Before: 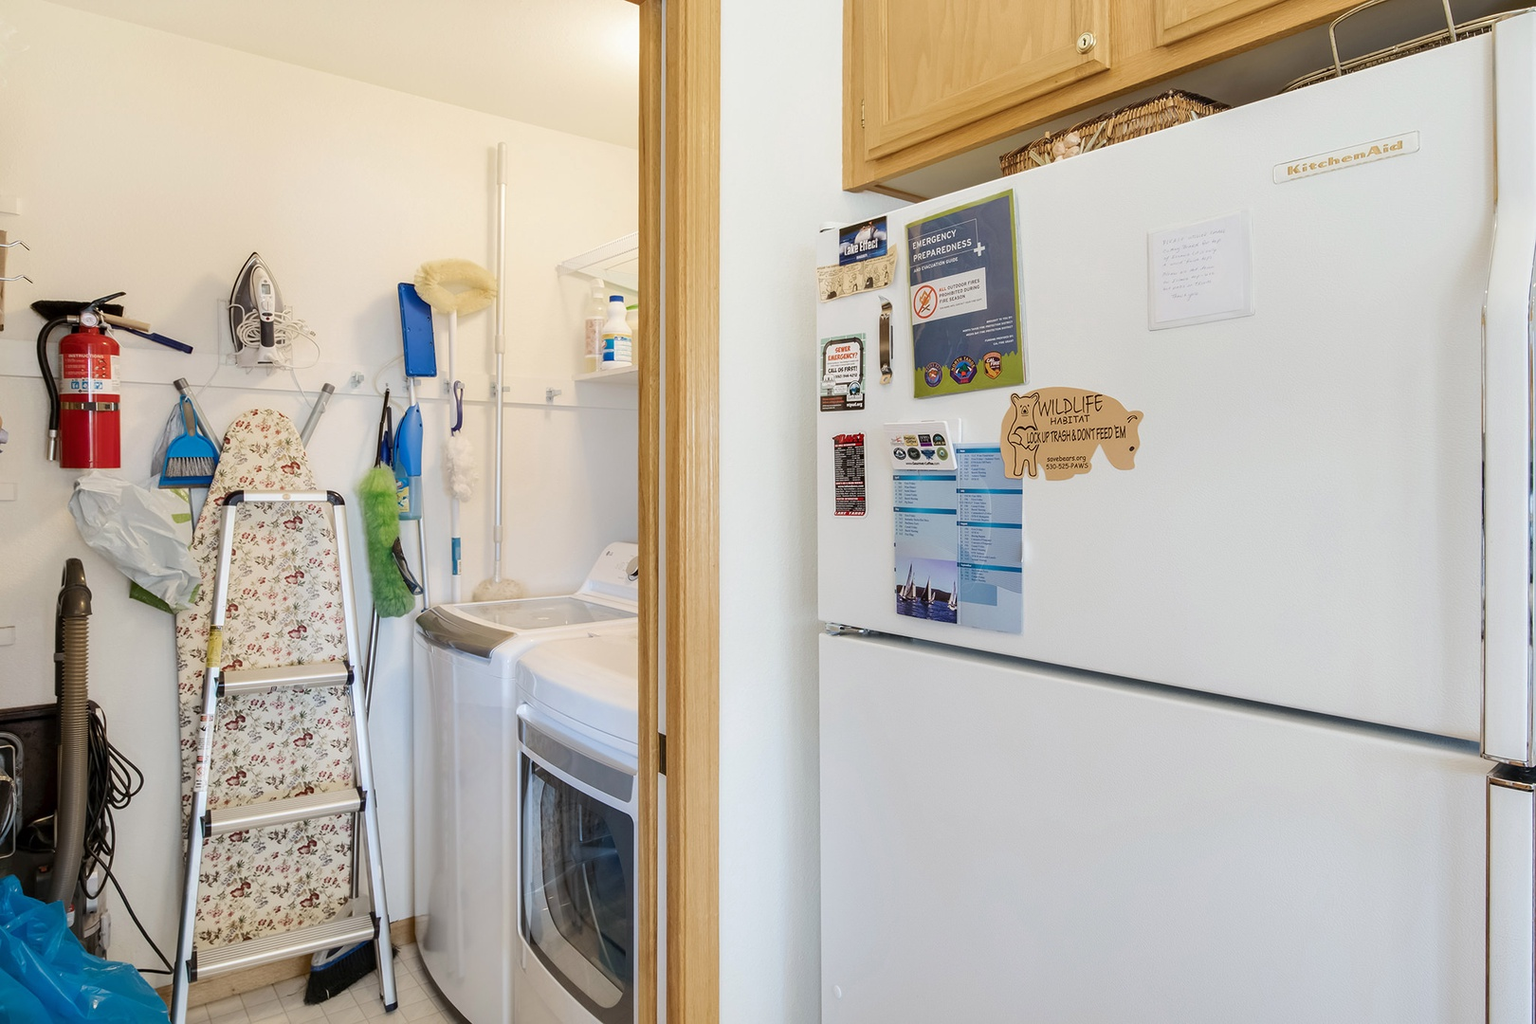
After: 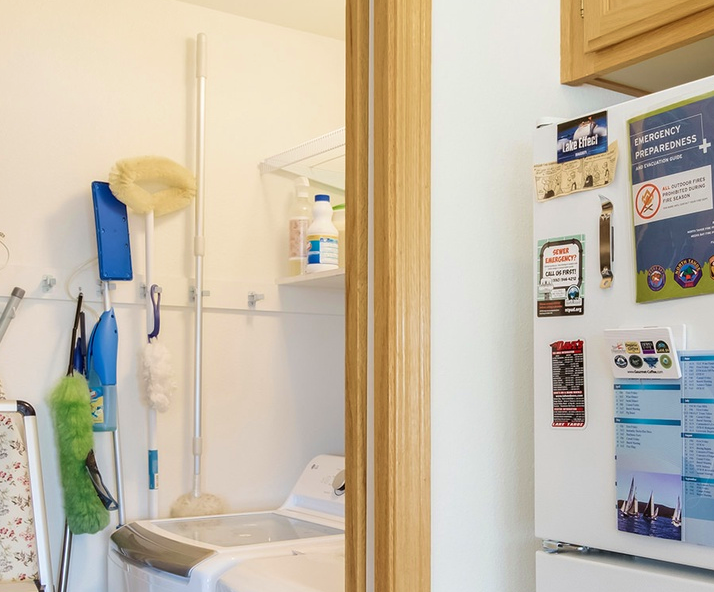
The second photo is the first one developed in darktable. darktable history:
crop: left 20.248%, top 10.86%, right 35.675%, bottom 34.321%
velvia: on, module defaults
